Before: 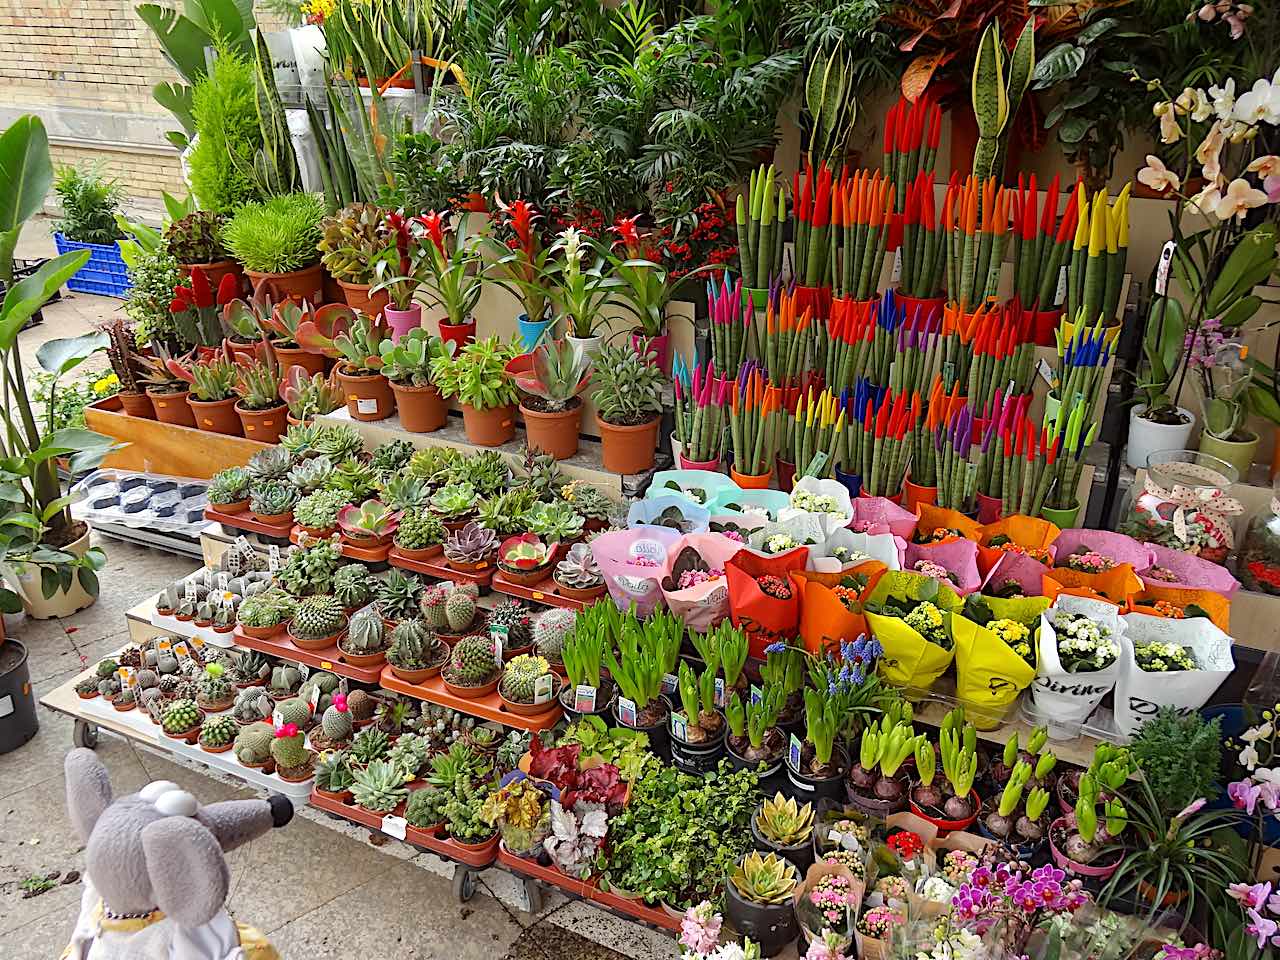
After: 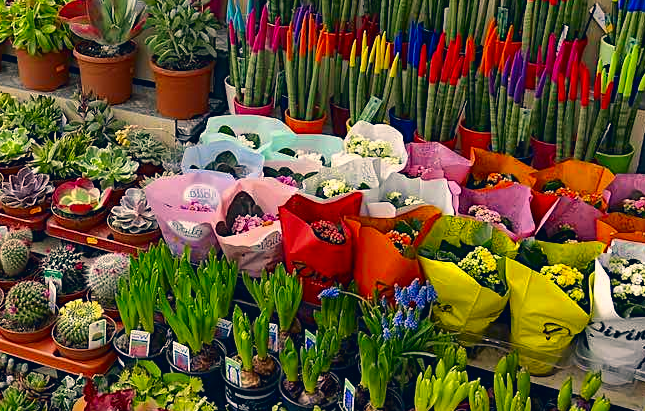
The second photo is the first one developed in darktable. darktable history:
crop: left 34.919%, top 37.015%, right 14.652%, bottom 20.074%
color correction: highlights a* 10.3, highlights b* 14.36, shadows a* -10.21, shadows b* -15.08
shadows and highlights: low approximation 0.01, soften with gaussian
tone equalizer: edges refinement/feathering 500, mask exposure compensation -1.57 EV, preserve details no
contrast brightness saturation: brightness -0.213, saturation 0.076
